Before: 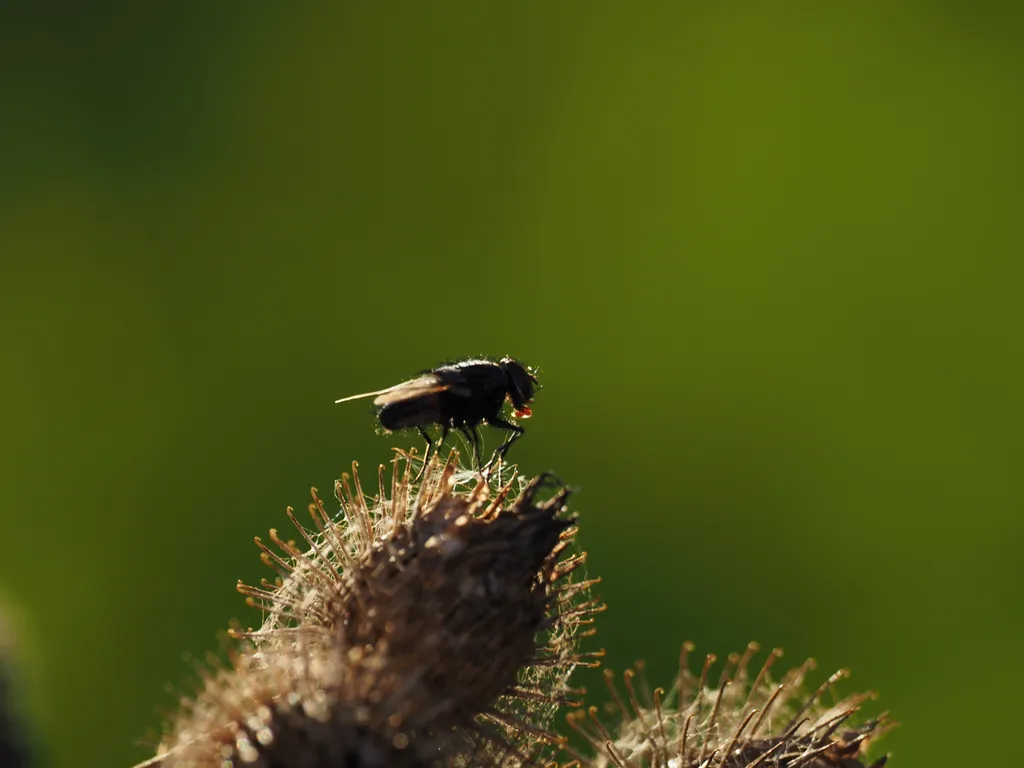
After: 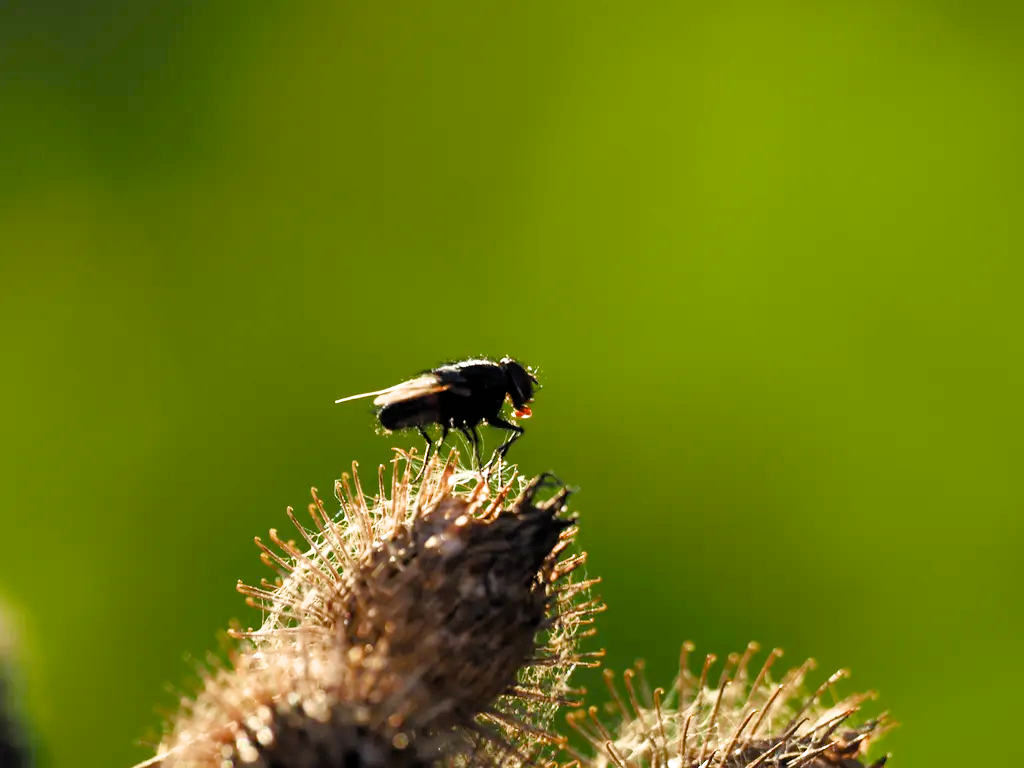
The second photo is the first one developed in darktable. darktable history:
exposure: exposure 1.25 EV, compensate exposure bias true, compensate highlight preservation false
color balance rgb: perceptual saturation grading › global saturation 20%, perceptual saturation grading › highlights -25%, perceptual saturation grading › shadows 25%
filmic rgb: black relative exposure -5.83 EV, white relative exposure 3.4 EV, hardness 3.68
